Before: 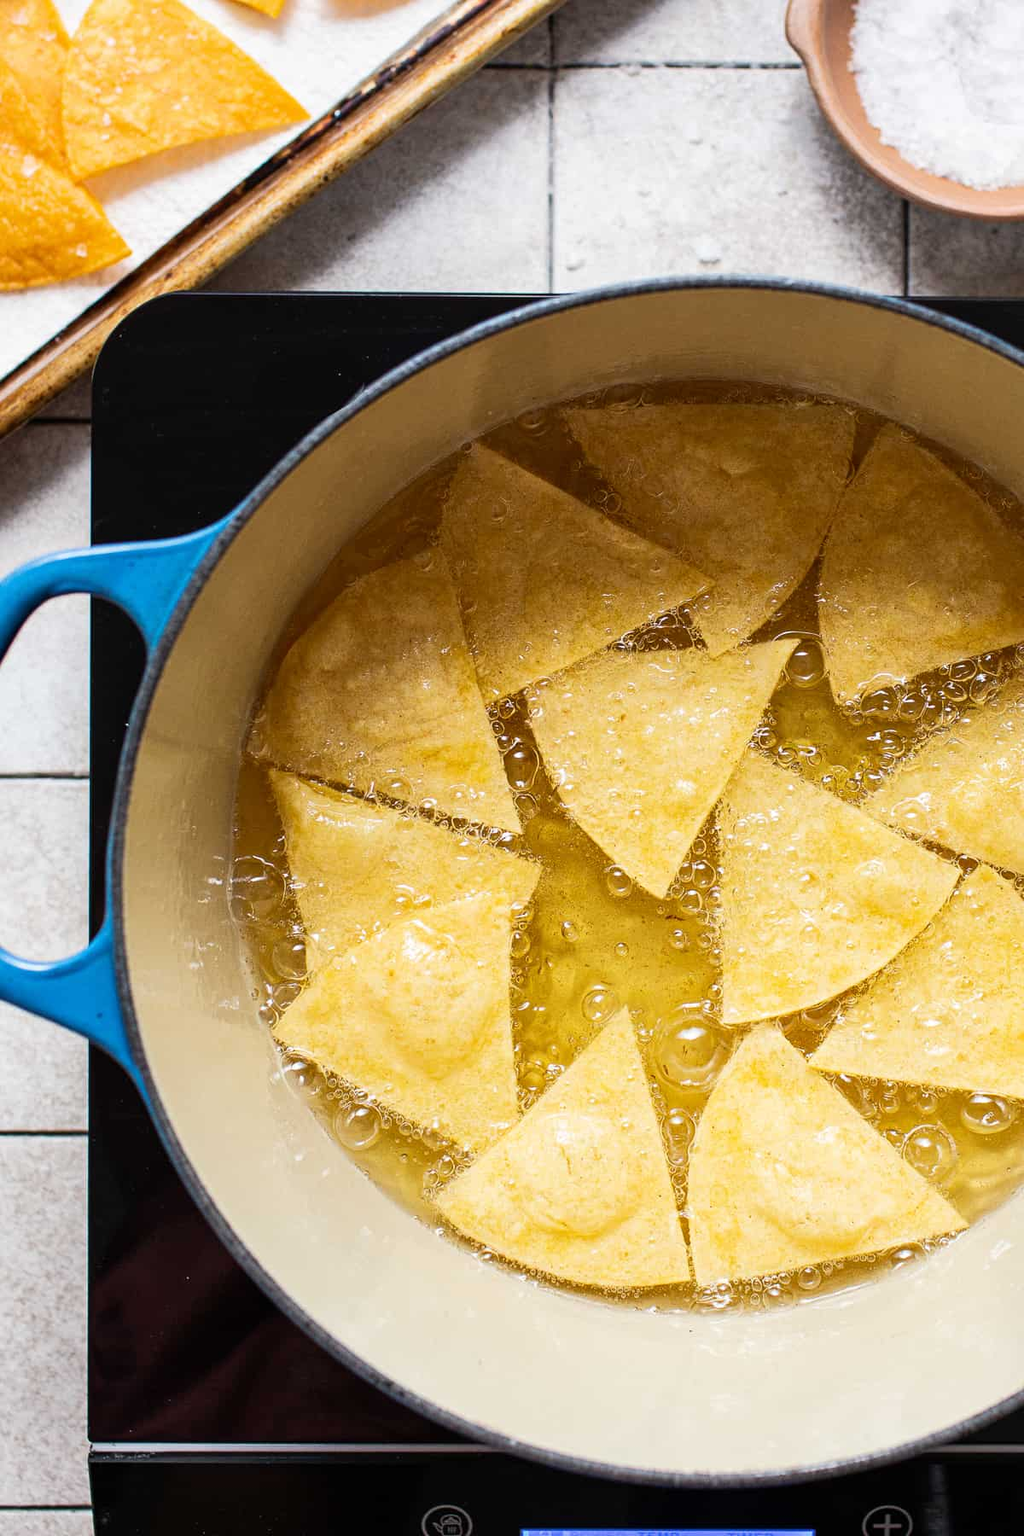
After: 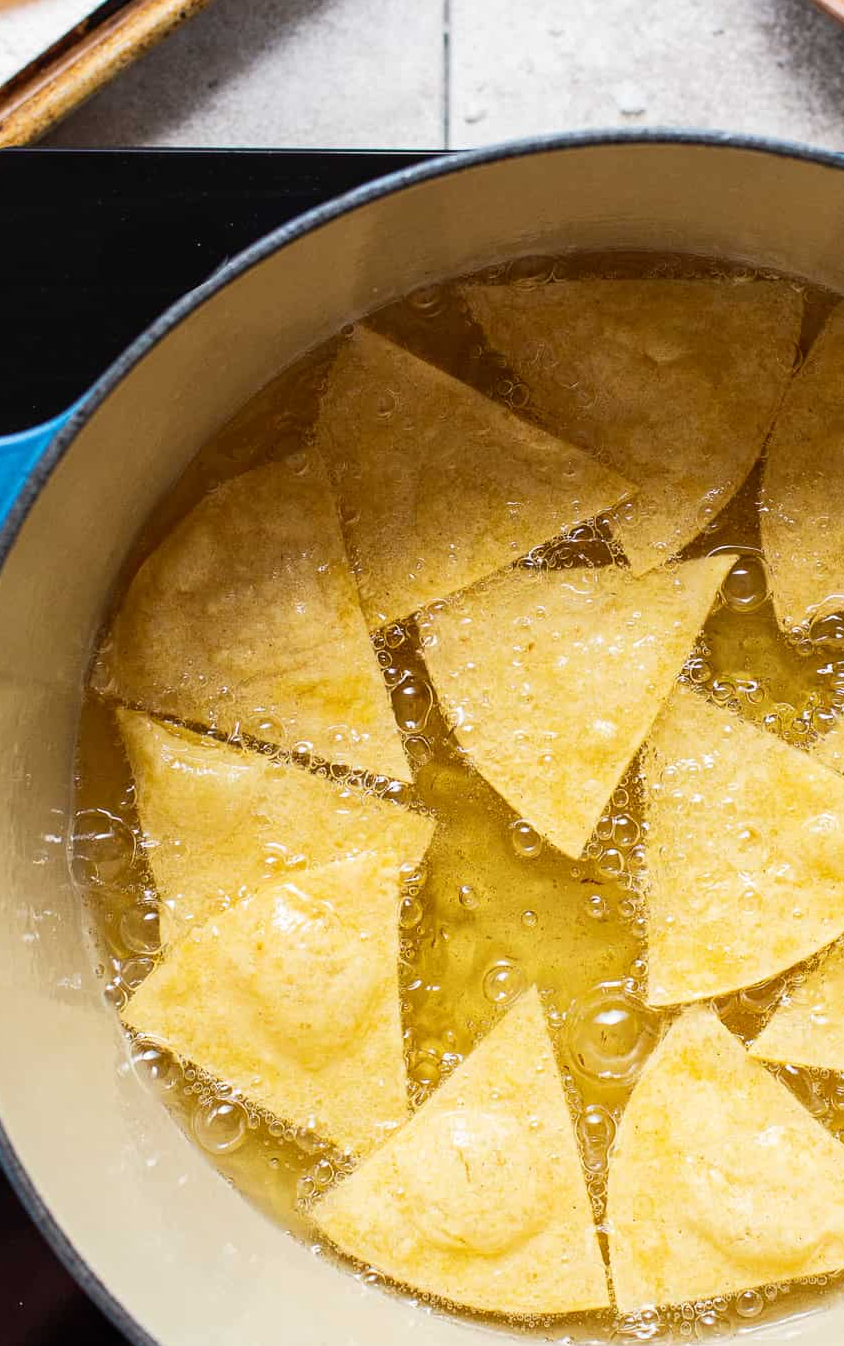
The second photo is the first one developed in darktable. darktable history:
crop and rotate: left 16.664%, top 10.787%, right 12.986%, bottom 14.392%
